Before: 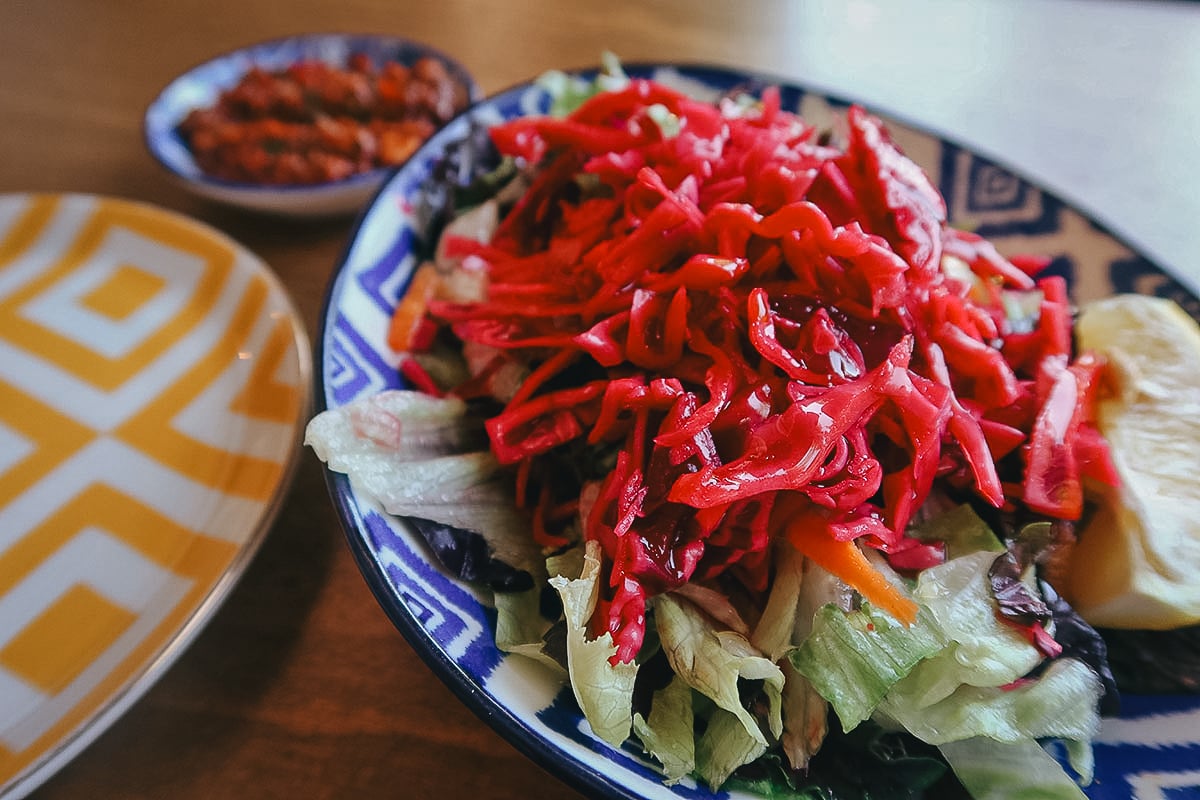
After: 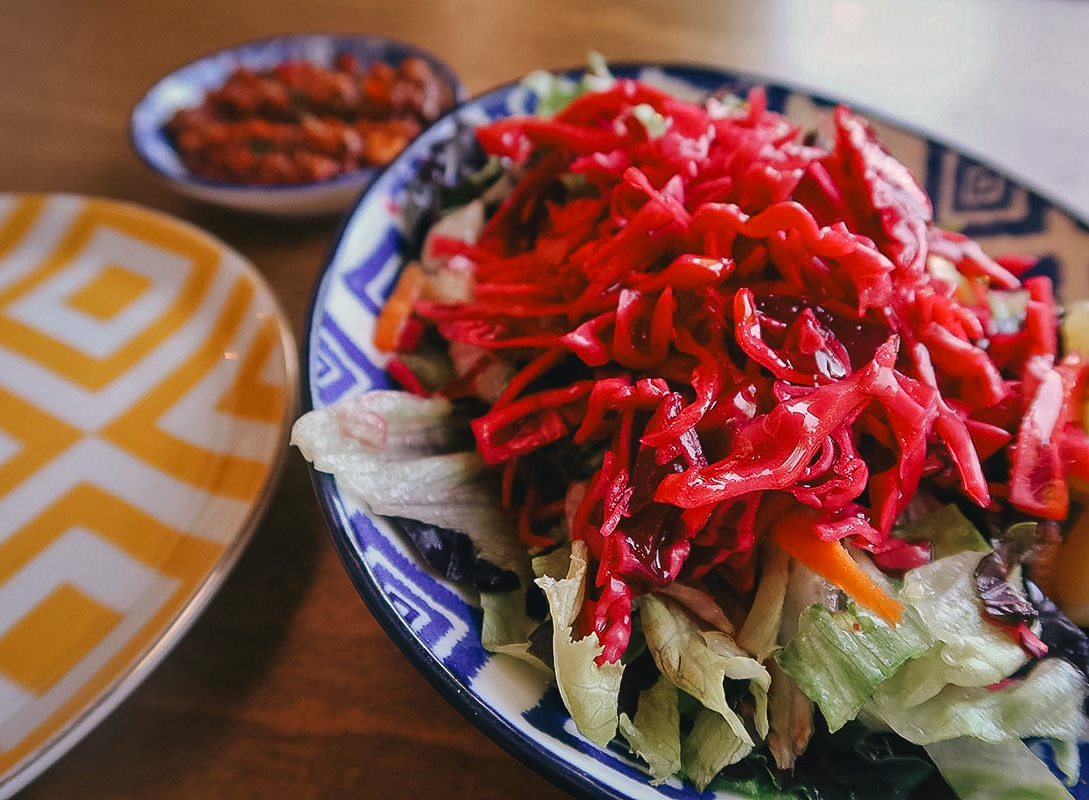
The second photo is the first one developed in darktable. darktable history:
tone equalizer: edges refinement/feathering 500, mask exposure compensation -1.57 EV, preserve details no
color correction: highlights a* 5.79, highlights b* 4.71
crop and rotate: left 1.185%, right 8.048%
